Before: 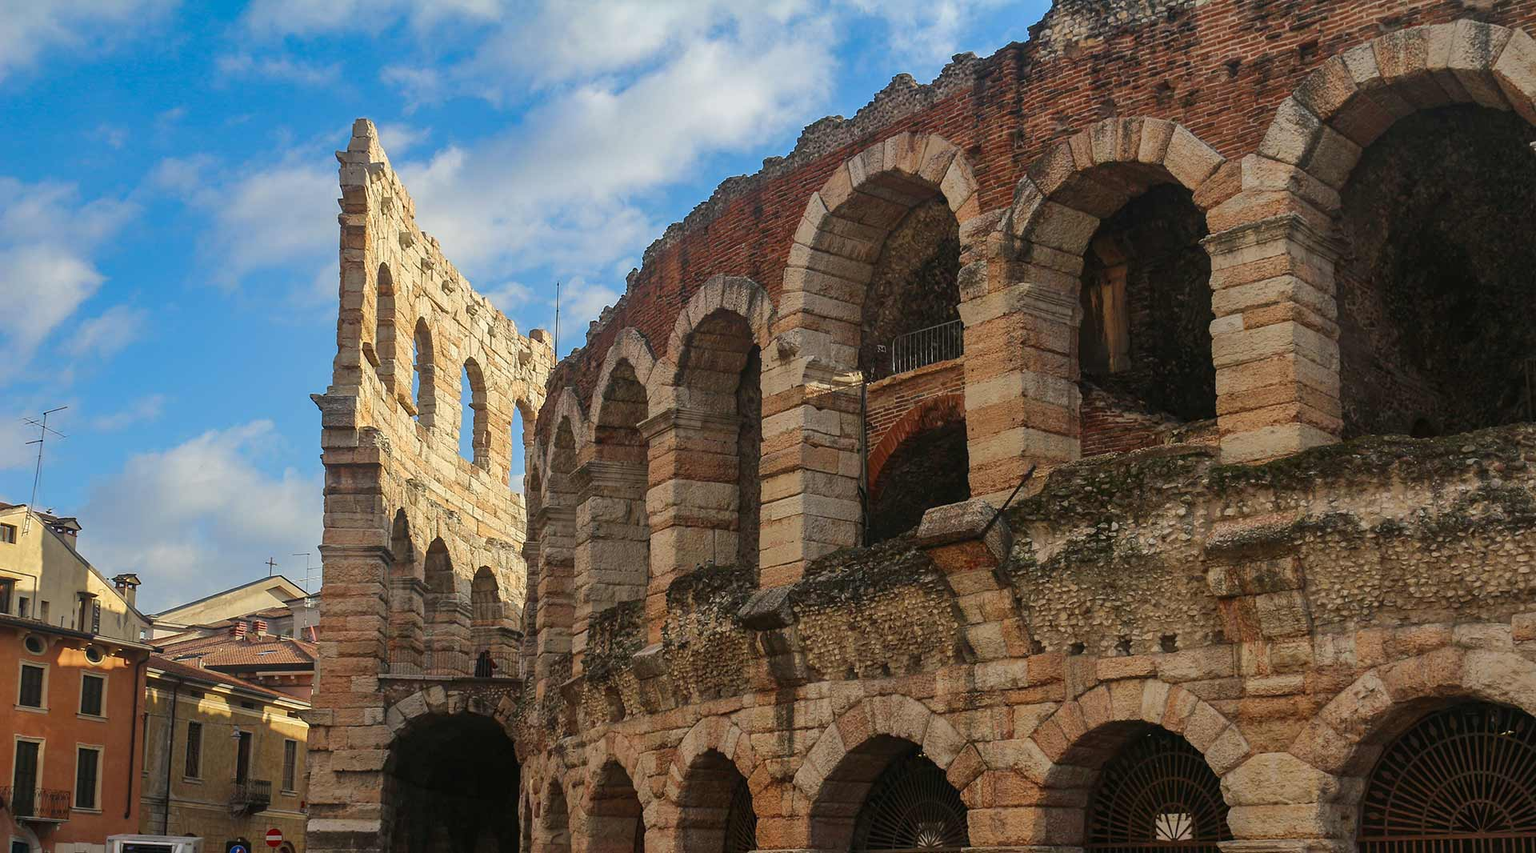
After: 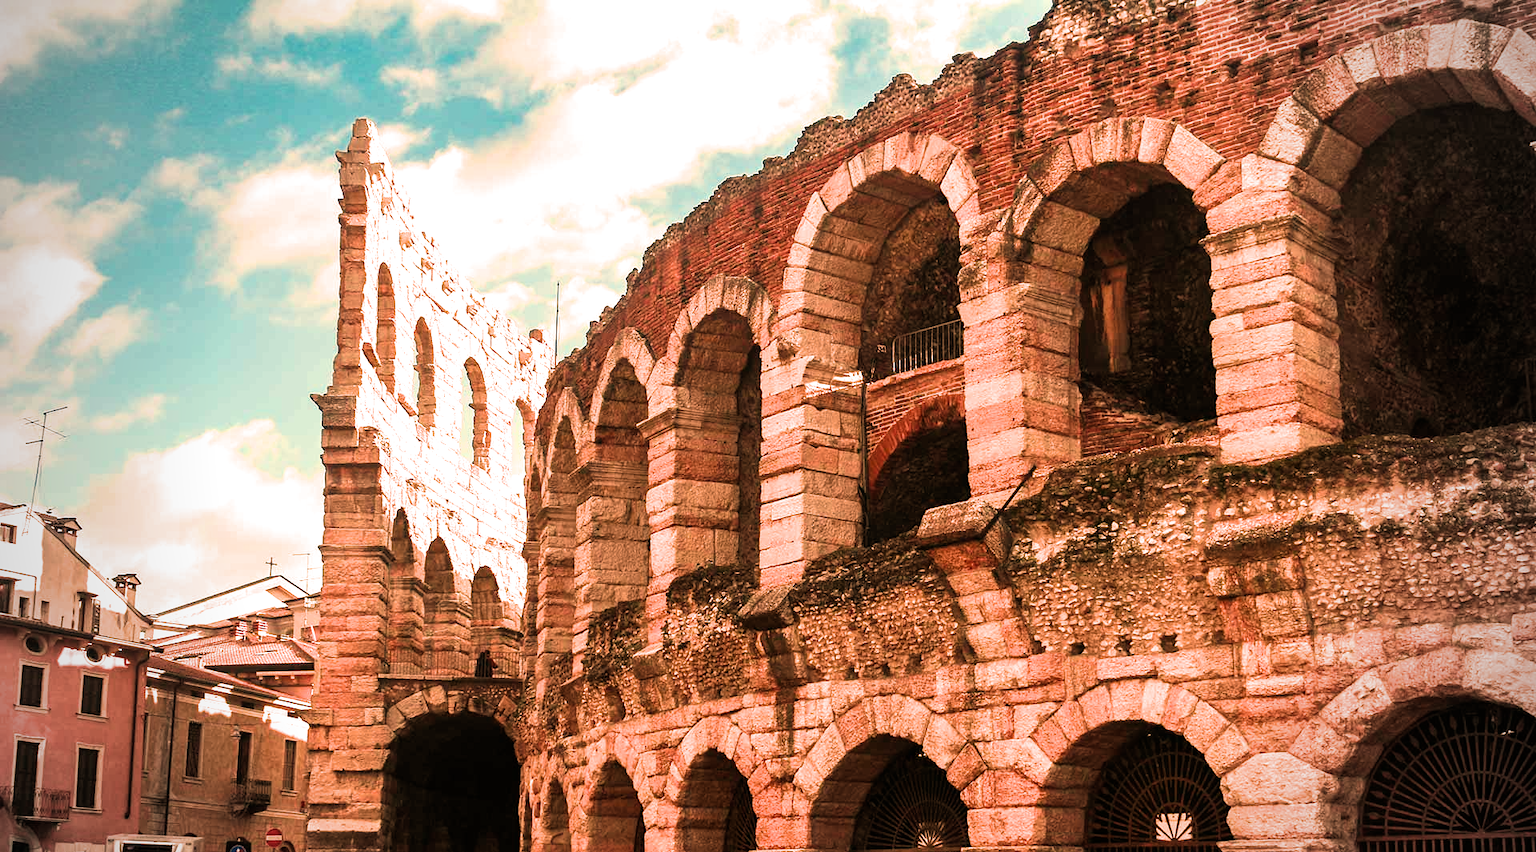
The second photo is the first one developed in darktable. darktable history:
exposure: exposure 0.661 EV, compensate highlight preservation false
white balance: red 1.467, blue 0.684
filmic rgb: white relative exposure 2.2 EV, hardness 6.97
vignetting: fall-off start 71.74%
